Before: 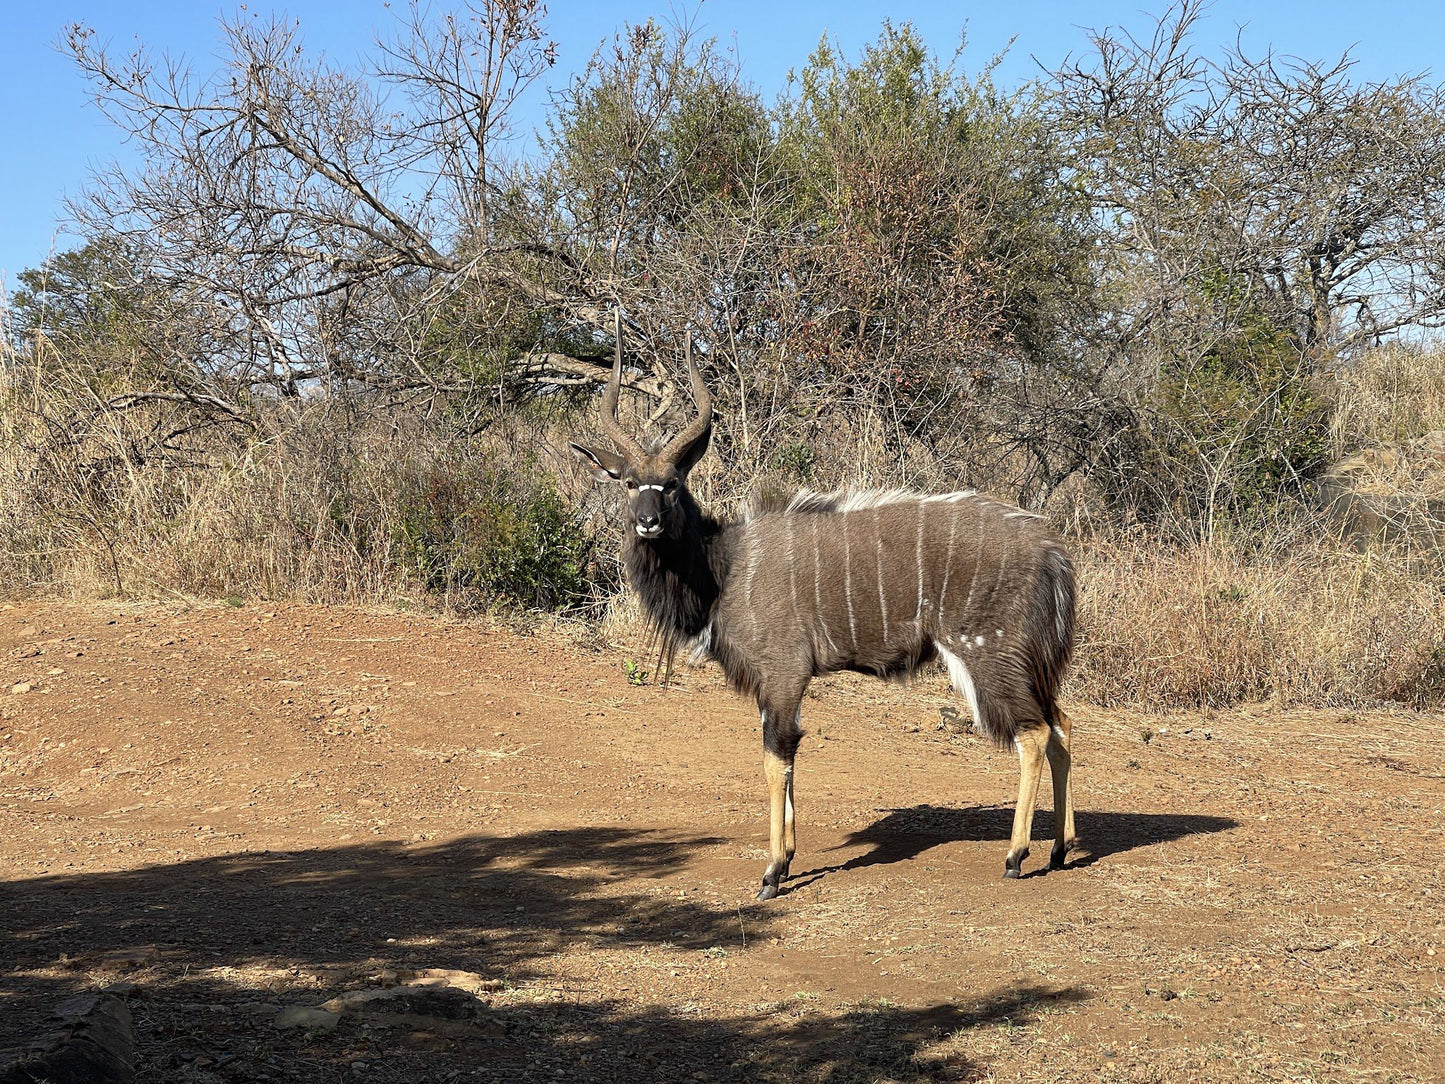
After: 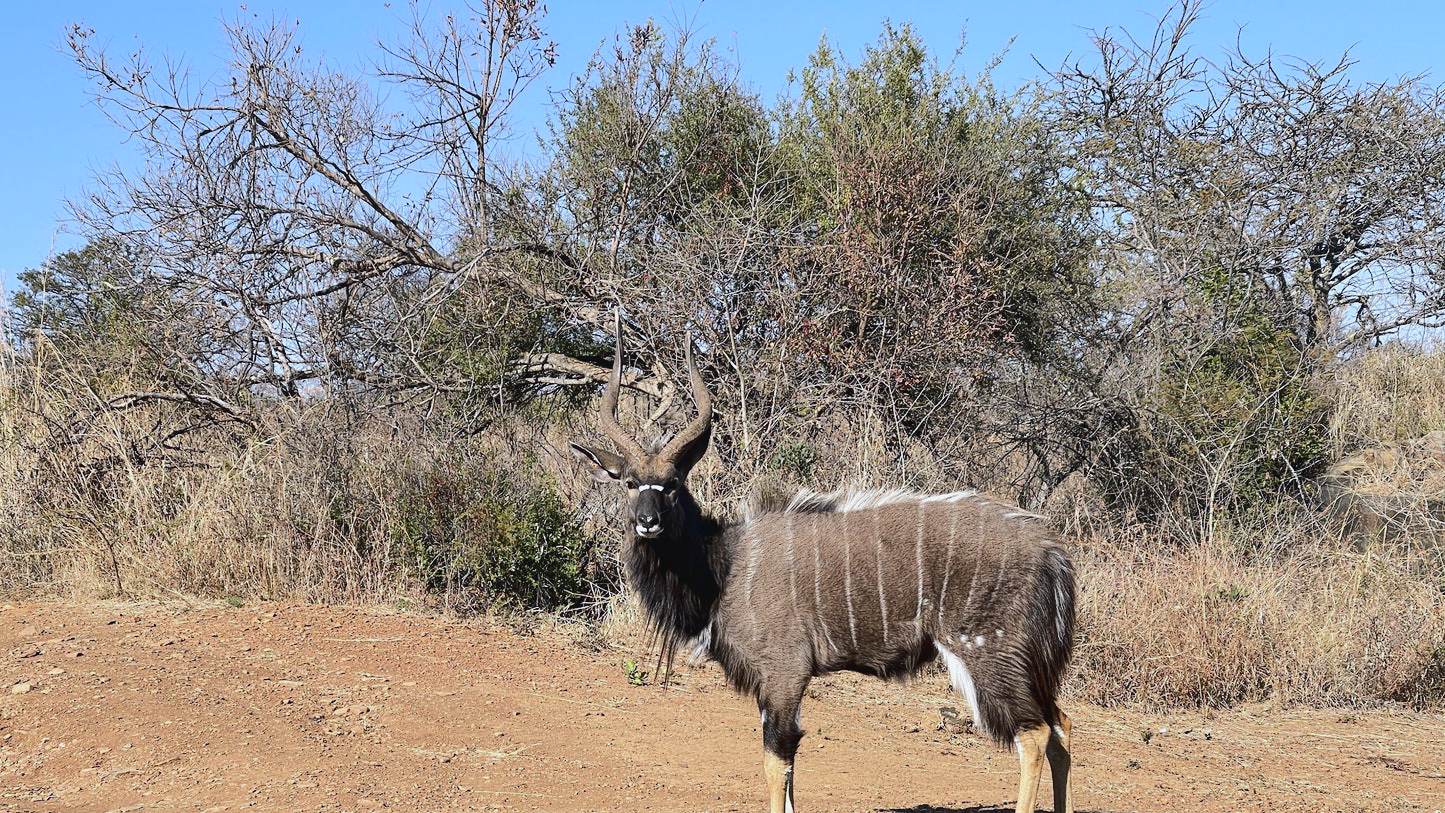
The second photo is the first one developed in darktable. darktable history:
tone curve: curves: ch0 [(0, 0.032) (0.094, 0.08) (0.265, 0.208) (0.41, 0.417) (0.485, 0.524) (0.638, 0.673) (0.845, 0.828) (0.994, 0.964)]; ch1 [(0, 0) (0.161, 0.092) (0.37, 0.302) (0.437, 0.456) (0.469, 0.482) (0.498, 0.504) (0.576, 0.583) (0.644, 0.638) (0.725, 0.765) (1, 1)]; ch2 [(0, 0) (0.352, 0.403) (0.45, 0.469) (0.502, 0.504) (0.54, 0.521) (0.589, 0.576) (1, 1)], color space Lab, linked channels, preserve colors none
color calibration: gray › normalize channels true, illuminant as shot in camera, x 0.358, y 0.373, temperature 4628.91 K, gamut compression 0.009
crop: bottom 24.994%
